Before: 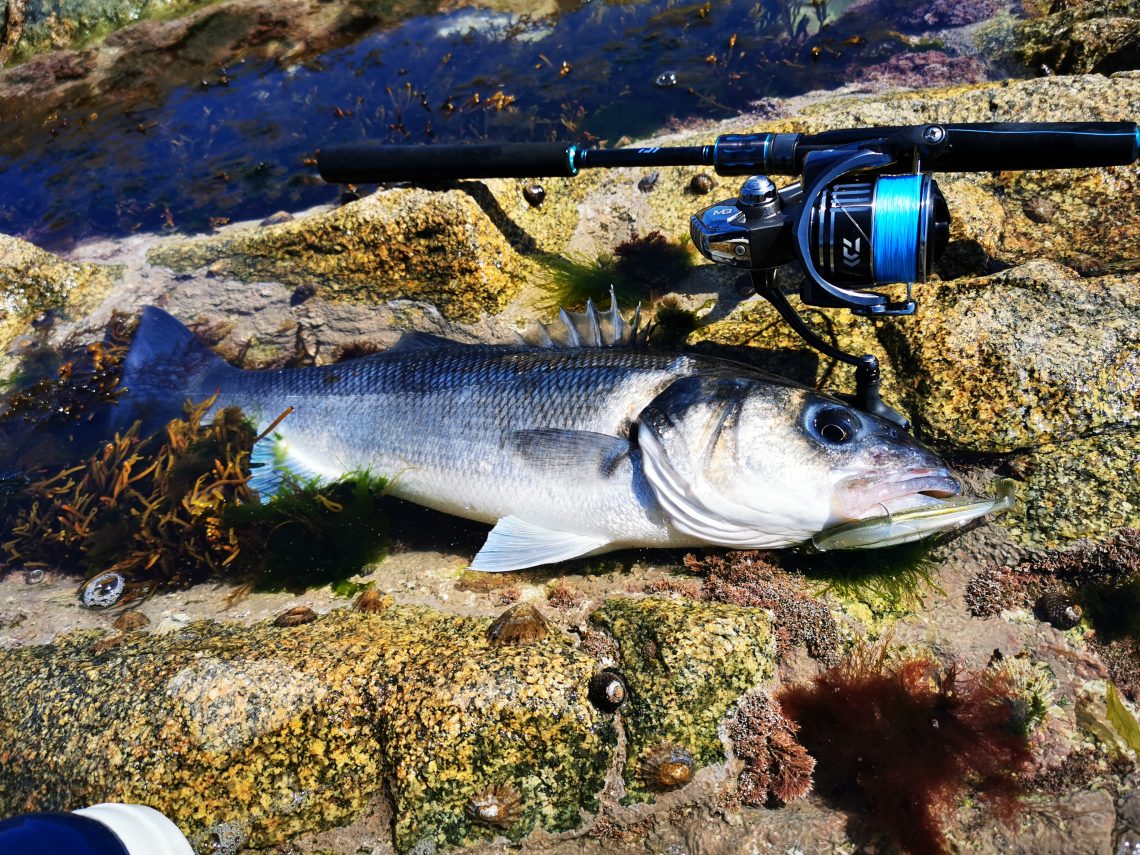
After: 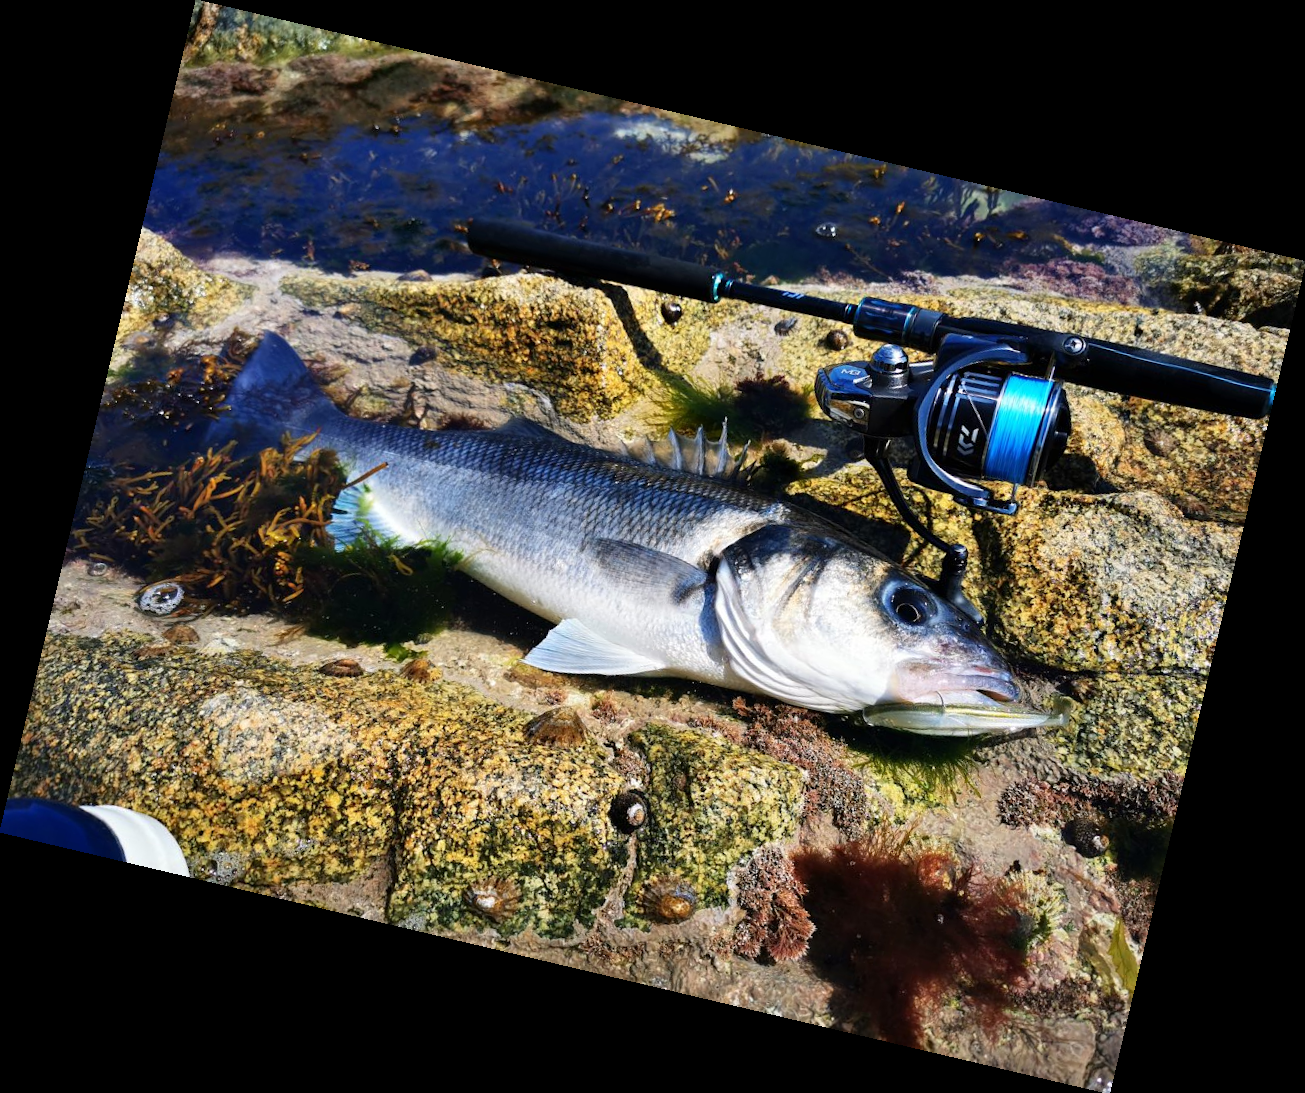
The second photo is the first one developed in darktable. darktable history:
rotate and perspective: rotation 13.27°, automatic cropping off
